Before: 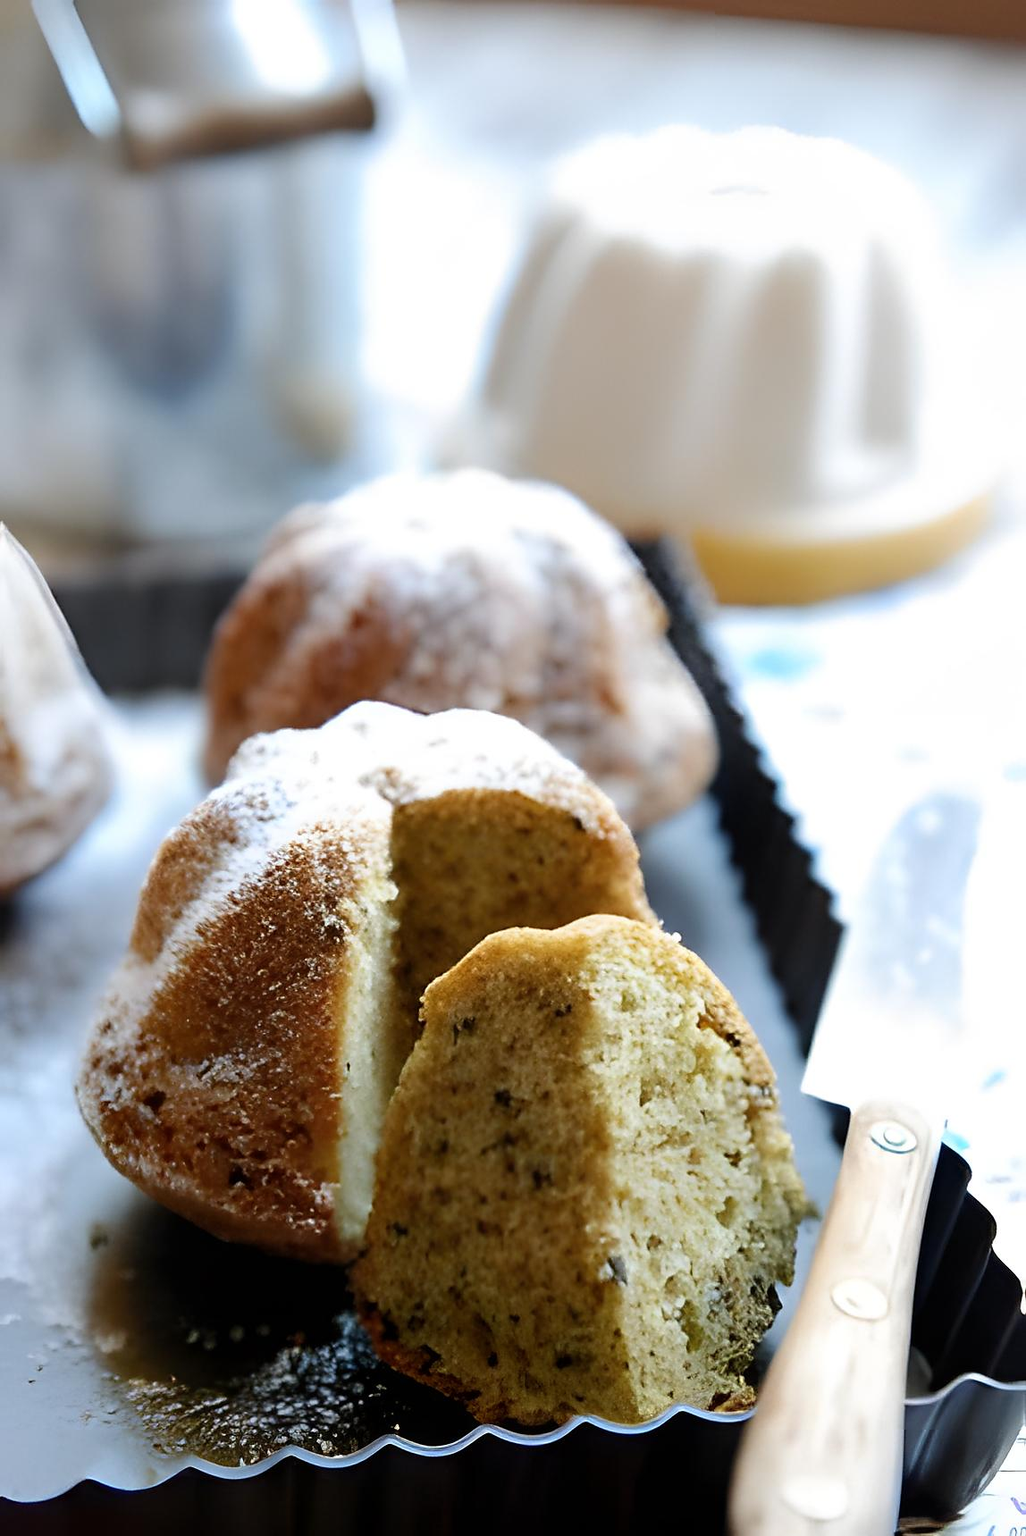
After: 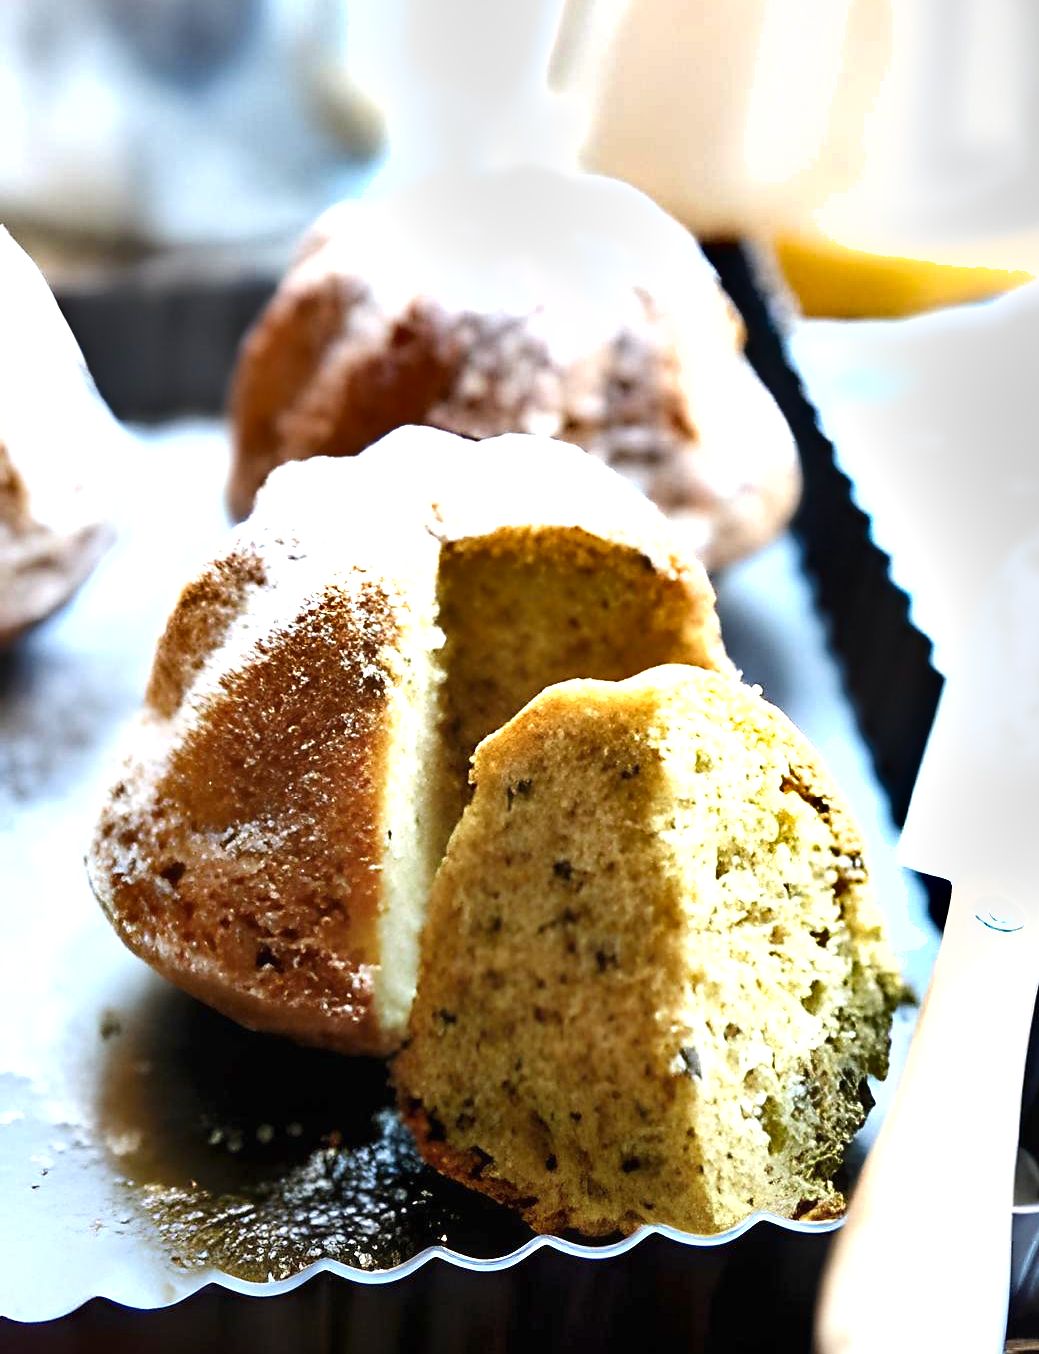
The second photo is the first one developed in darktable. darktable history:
crop: top 20.916%, right 9.437%, bottom 0.316%
exposure: black level correction 0, exposure 1.2 EV, compensate exposure bias true, compensate highlight preservation false
shadows and highlights: shadows 22.7, highlights -48.71, soften with gaussian
contrast brightness saturation: contrast 0.05
